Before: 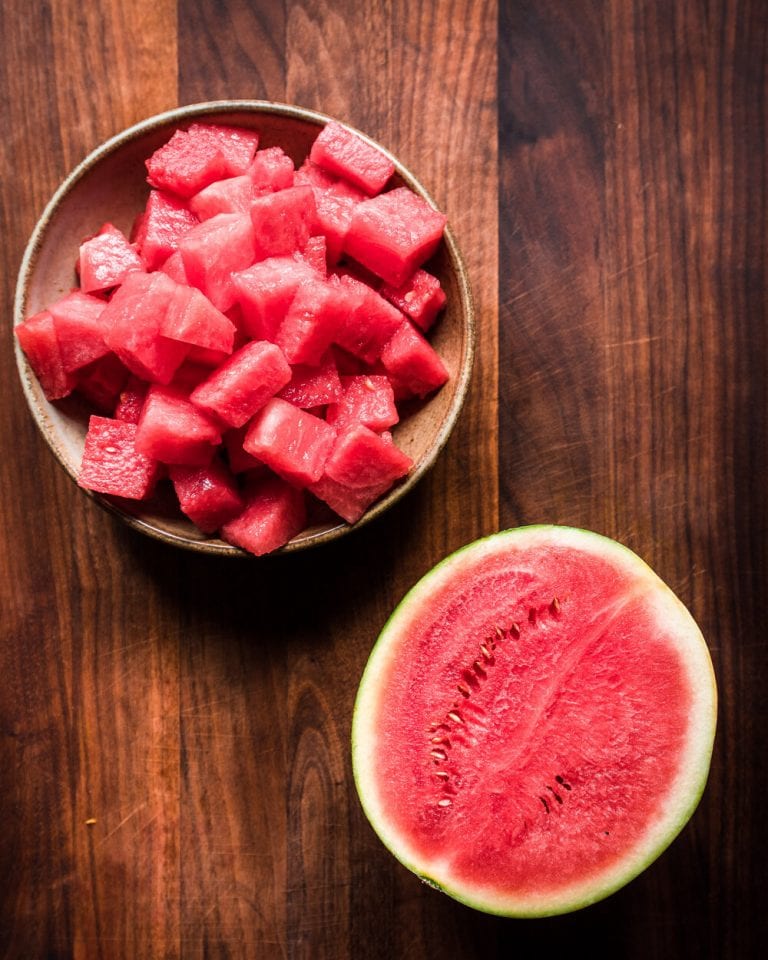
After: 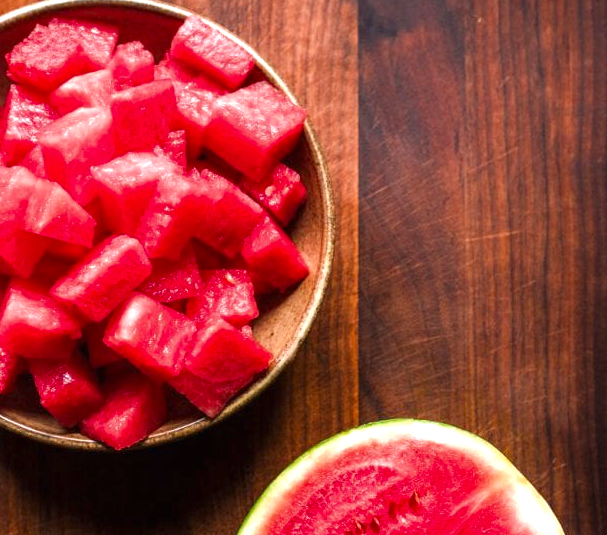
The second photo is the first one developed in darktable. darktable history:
crop: left 18.34%, top 11.093%, right 2.526%, bottom 33.162%
color zones: curves: ch0 [(0.27, 0.396) (0.563, 0.504) (0.75, 0.5) (0.787, 0.307)]
exposure: black level correction 0, exposure 1.001 EV, compensate highlight preservation false
